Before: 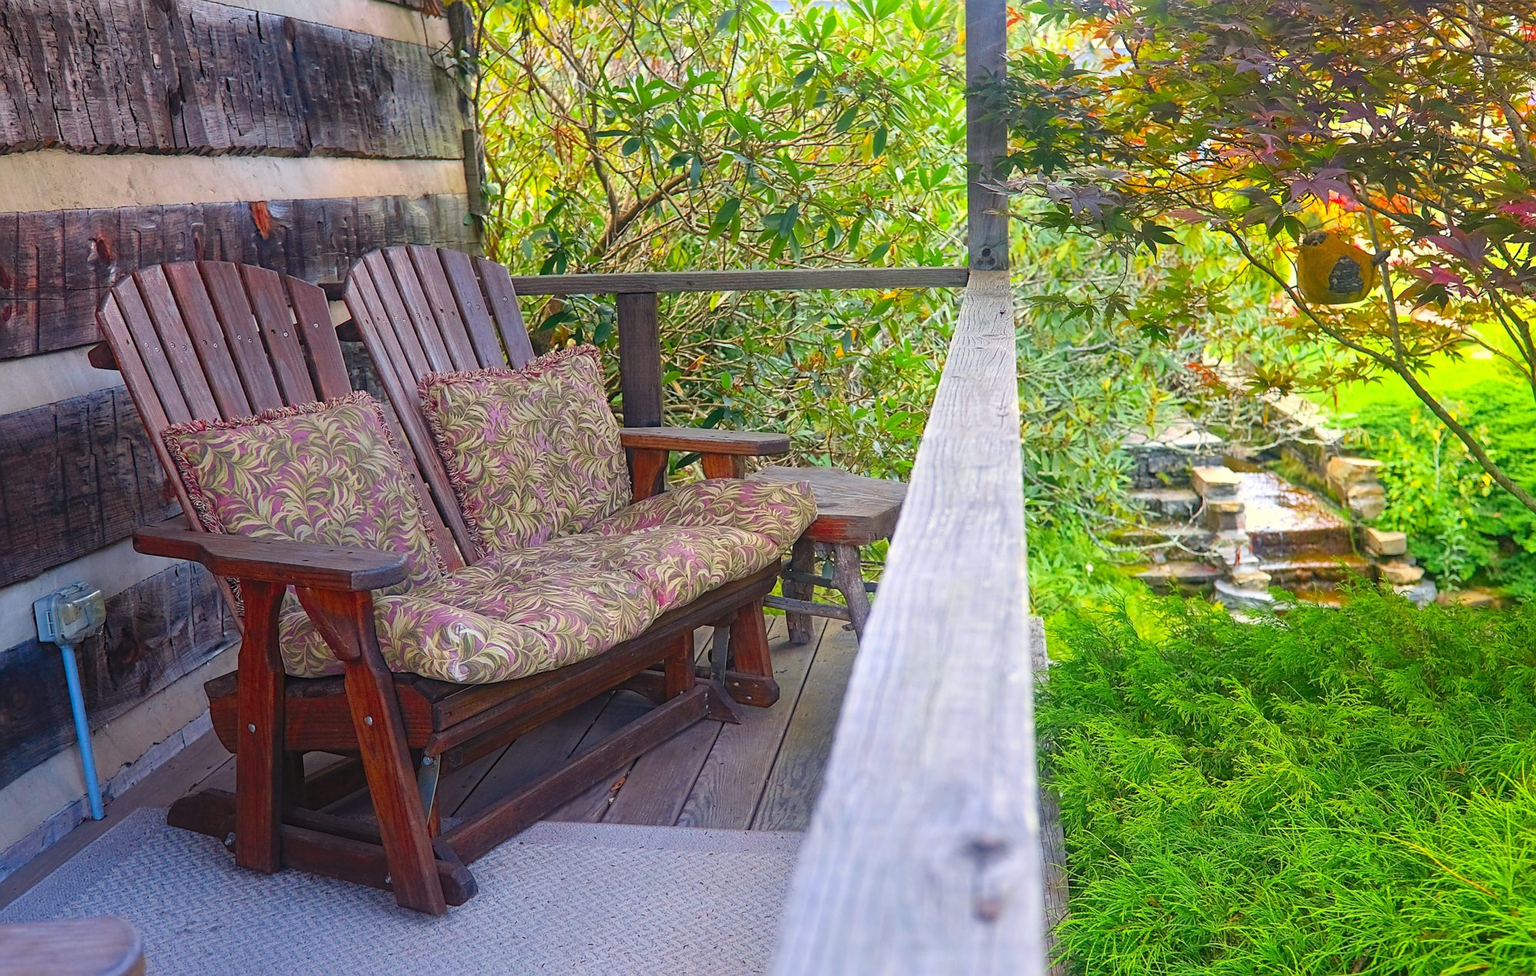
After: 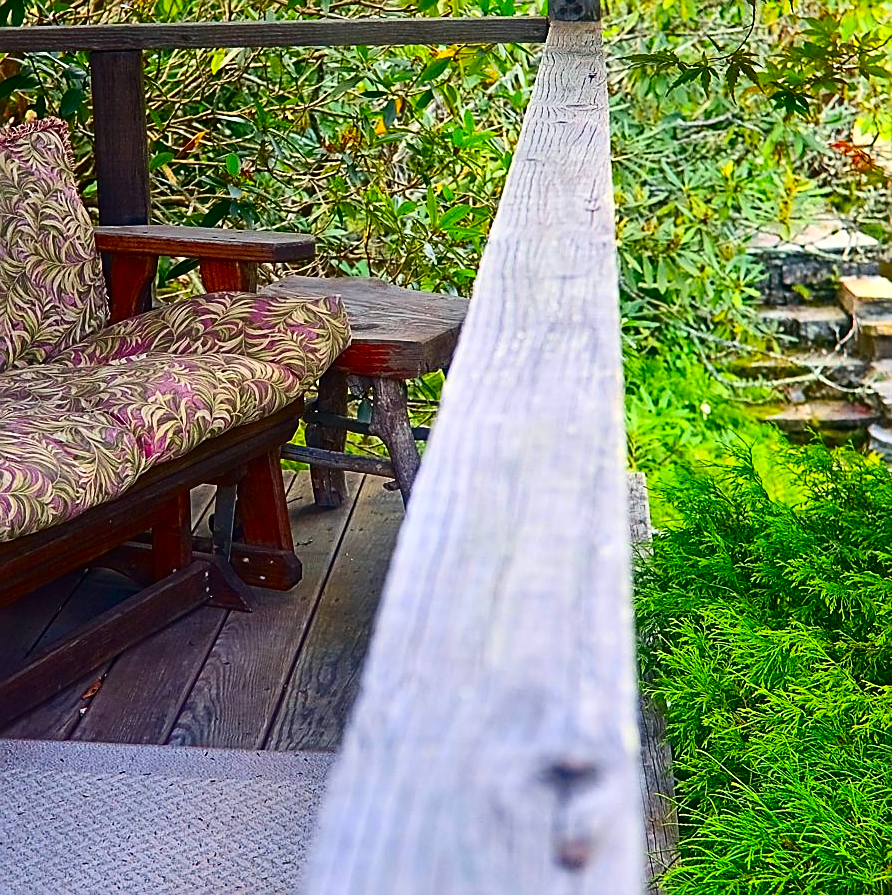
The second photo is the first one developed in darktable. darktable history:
crop: left 35.664%, top 26.116%, right 19.717%, bottom 3.443%
sharpen: amount 0.593
contrast brightness saturation: contrast 0.224, brightness -0.189, saturation 0.233
